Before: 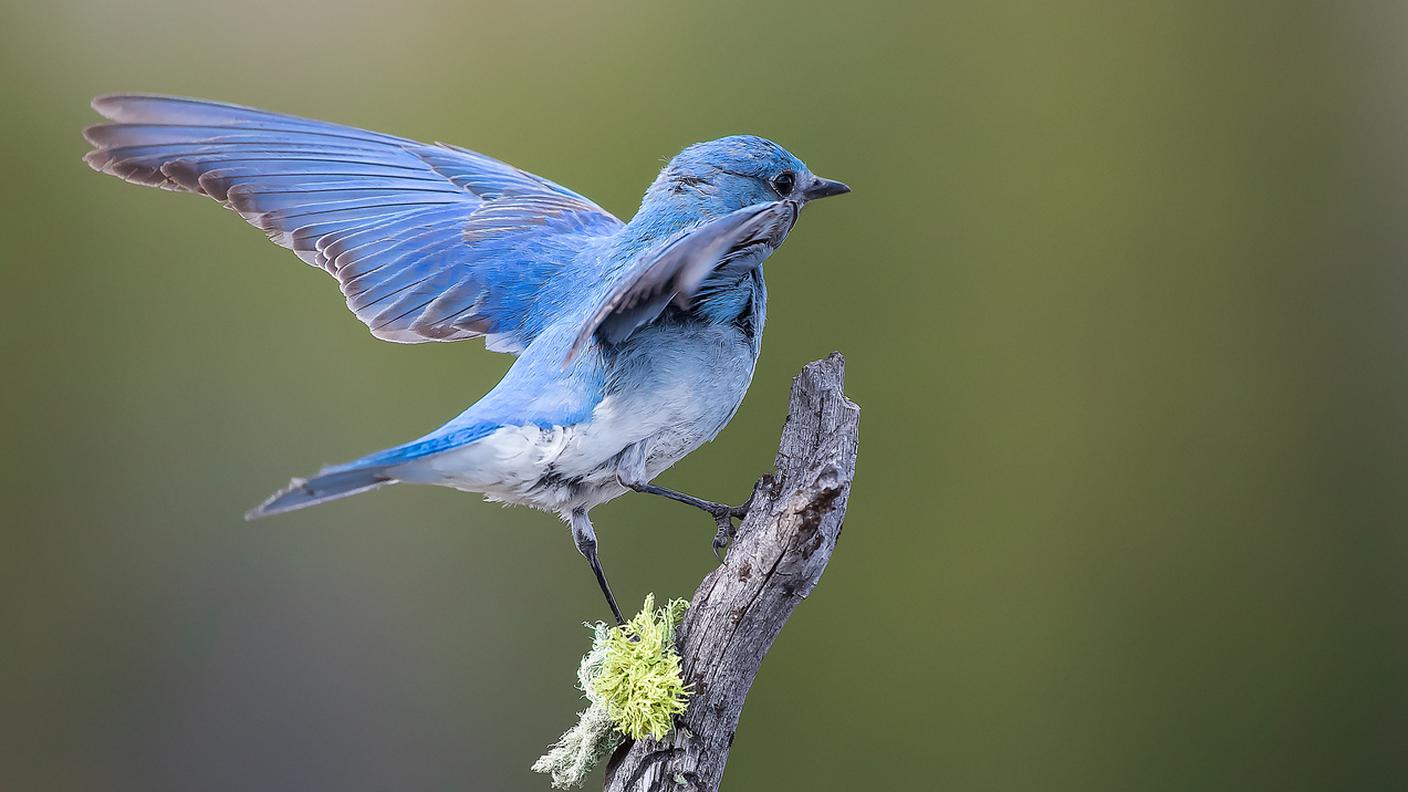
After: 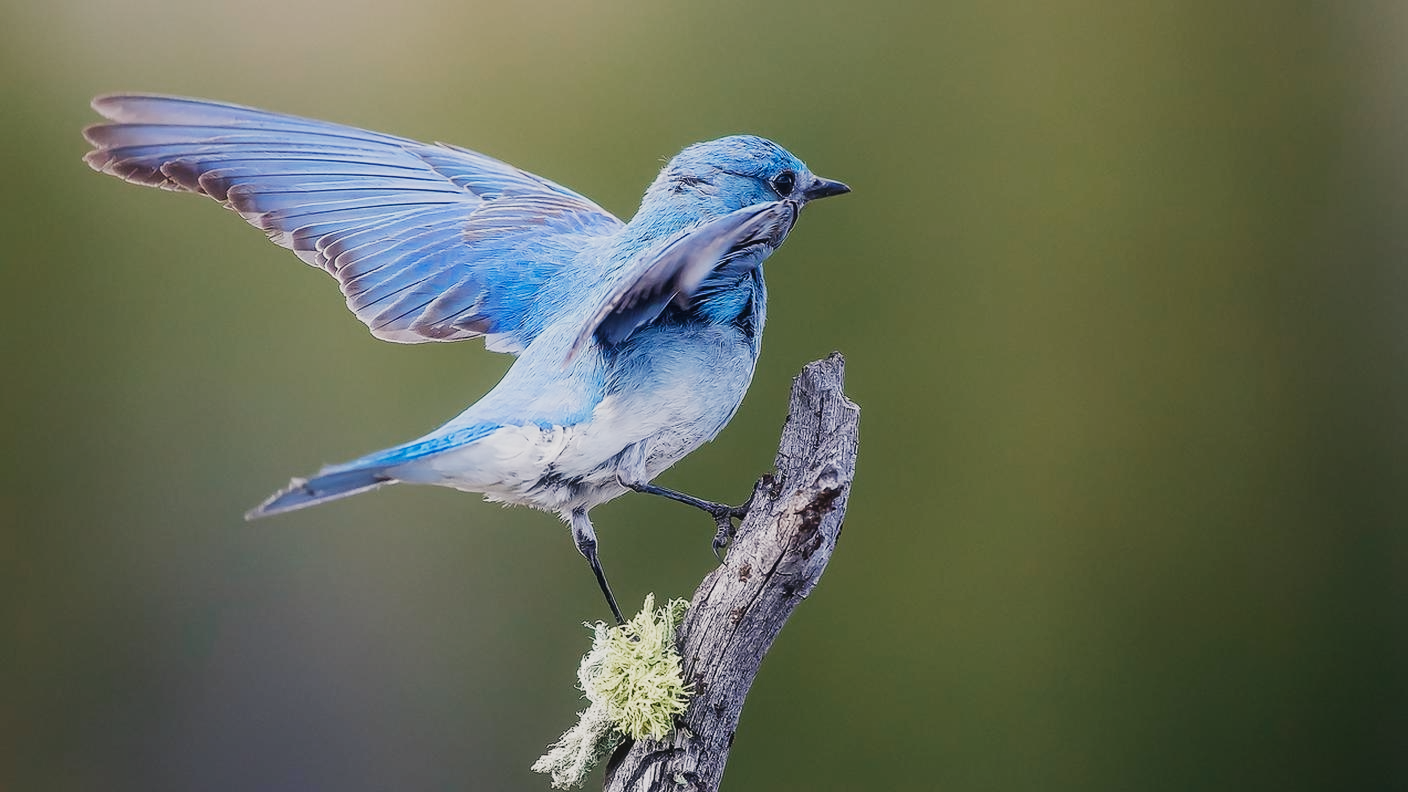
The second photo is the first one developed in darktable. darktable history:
contrast equalizer "soft": y [[0.5, 0.5, 0.468, 0.5, 0.5, 0.5], [0.5 ×6], [0.5 ×6], [0 ×6], [0 ×6]]
color equalizer "creative | pacific": saturation › orange 1.03, saturation › yellow 0.883, saturation › green 0.883, saturation › blue 1.08, saturation › magenta 1.05, hue › orange -4.88, hue › green 8.78, brightness › red 1.06, brightness › orange 1.08, brightness › yellow 0.916, brightness › green 0.916, brightness › cyan 1.04, brightness › blue 1.12, brightness › magenta 1.07
diffuse or sharpen "bloom 10%": radius span 32, 1st order speed 50%, 2nd order speed 50%, 3rd order speed 50%, 4th order speed 50% | blend: blend mode normal, opacity 10%; mask: uniform (no mask)
rgb primaries "creative|atlantic": red hue -0.035, red purity 0.95, green hue 0.087, green purity 1.05, blue hue -0.087, blue purity 1.1
sigmoid: contrast 1.7, skew -0.1, preserve hue 0%, red attenuation 0.1, red rotation 0.035, green attenuation 0.1, green rotation -0.017, blue attenuation 0.15, blue rotation -0.052, base primaries Rec2020
color balance rgb "creative|atlantic": shadows lift › chroma 2%, shadows lift › hue 250°, power › hue 326.4°, highlights gain › chroma 2%, highlights gain › hue 64.8°, global offset › luminance 0.5%, global offset › hue 58.8°, perceptual saturation grading › highlights -25%, perceptual saturation grading › shadows 30%, global vibrance 15%
